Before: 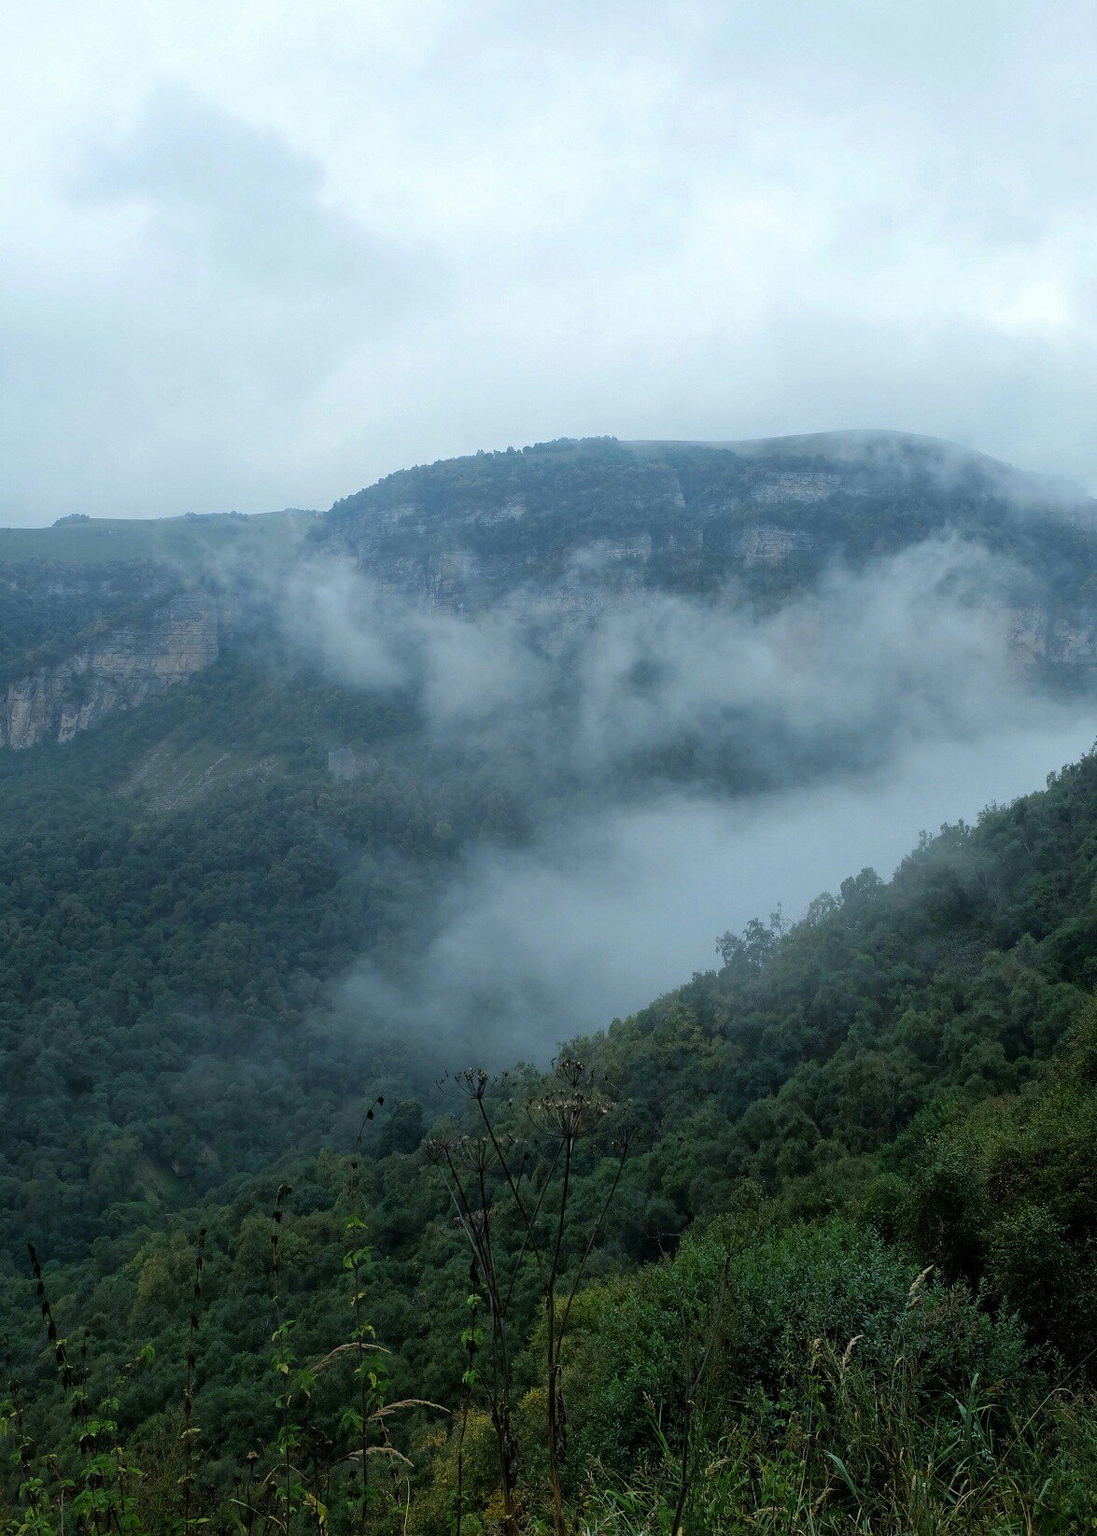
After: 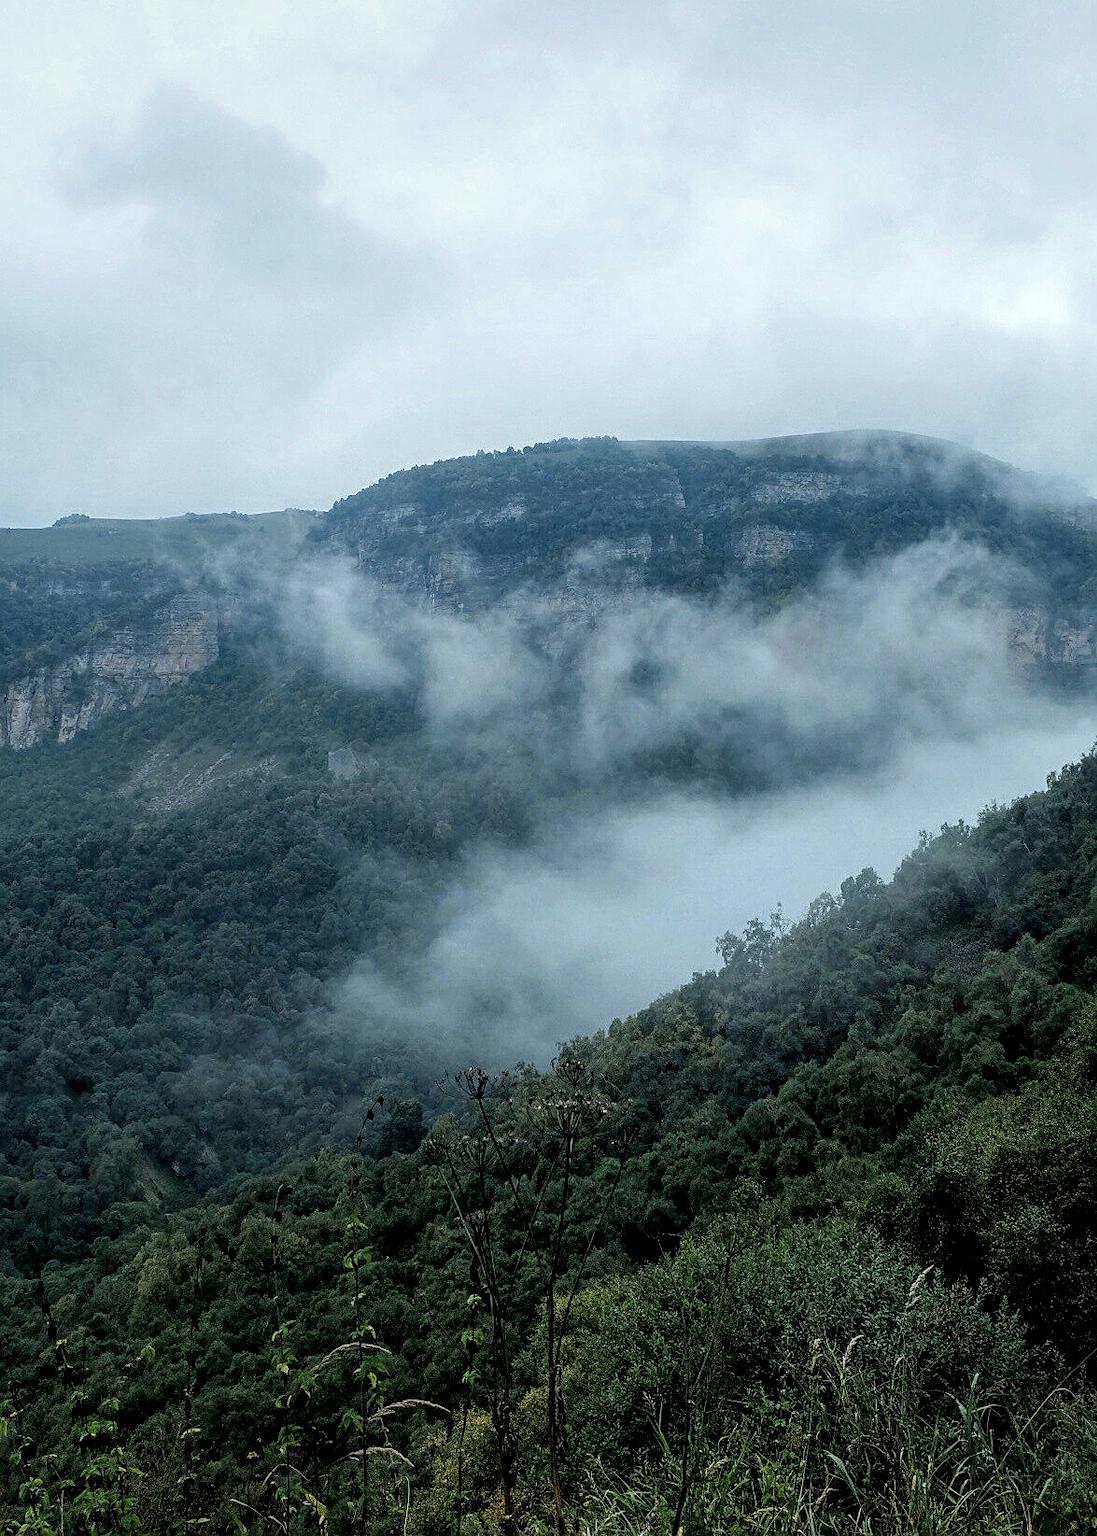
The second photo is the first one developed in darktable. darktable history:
filmic rgb: black relative exposure -11.39 EV, white relative exposure 3.24 EV, hardness 6.75
sharpen: on, module defaults
local contrast: highlights 64%, shadows 54%, detail 168%, midtone range 0.518
